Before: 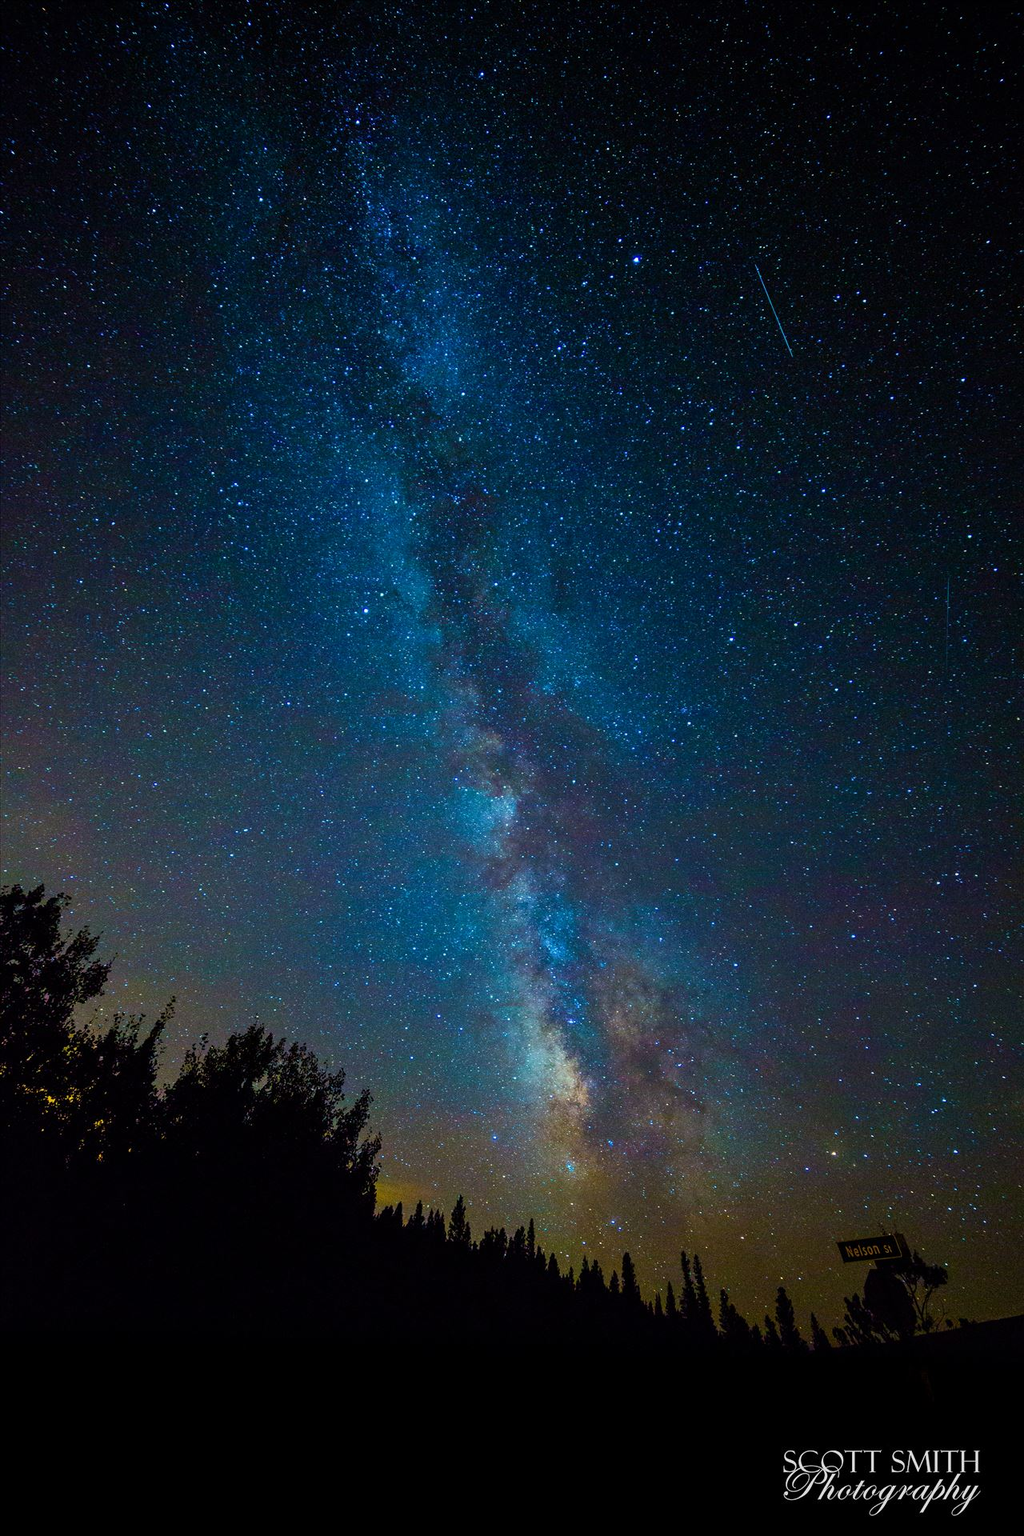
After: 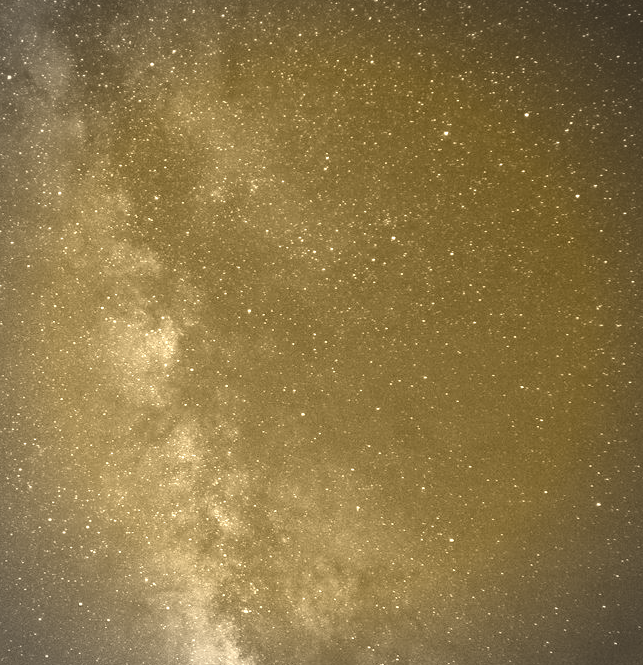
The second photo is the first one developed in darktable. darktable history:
crop: left 36.607%, top 34.735%, right 13.146%, bottom 30.611%
shadows and highlights: shadows -23.08, highlights 46.15, soften with gaussian
vignetting: on, module defaults
colorize: hue 36°, source mix 100%
